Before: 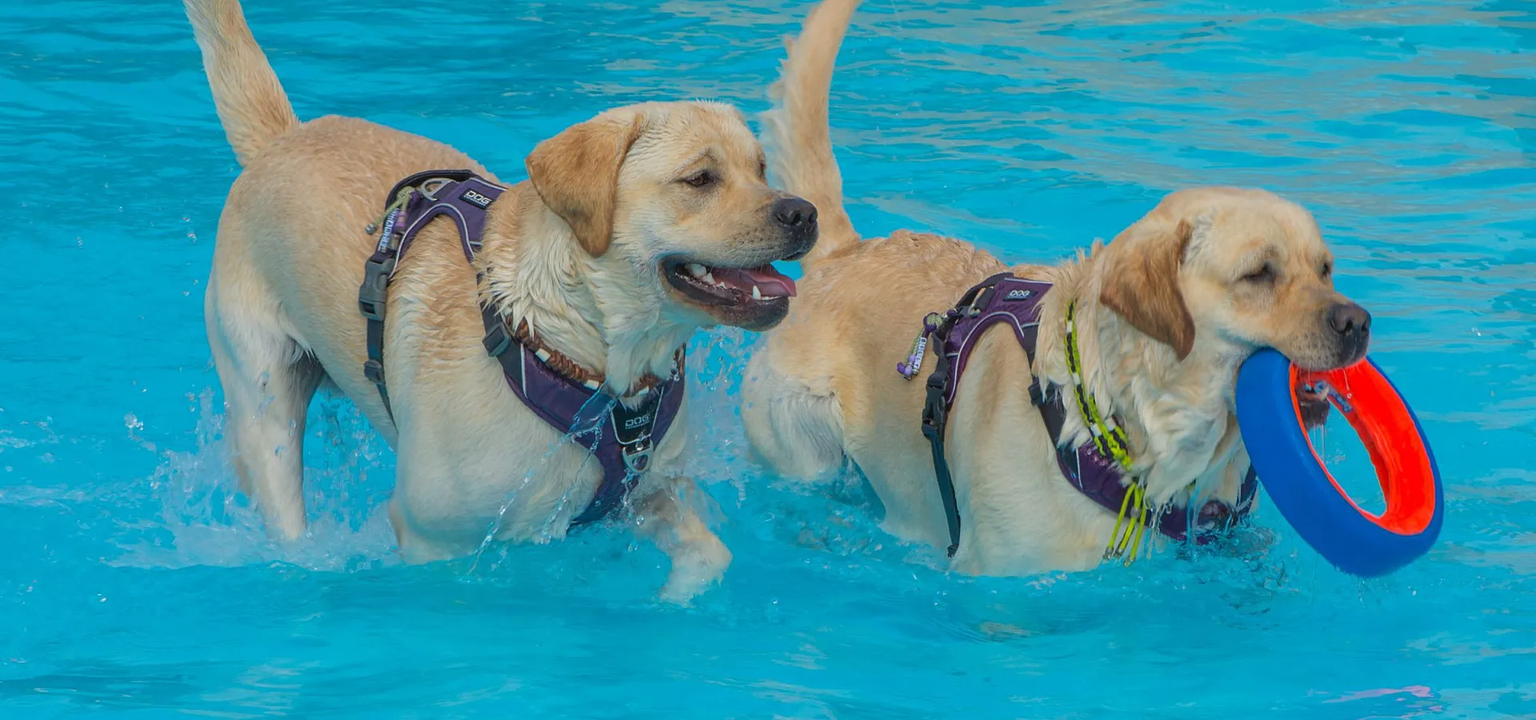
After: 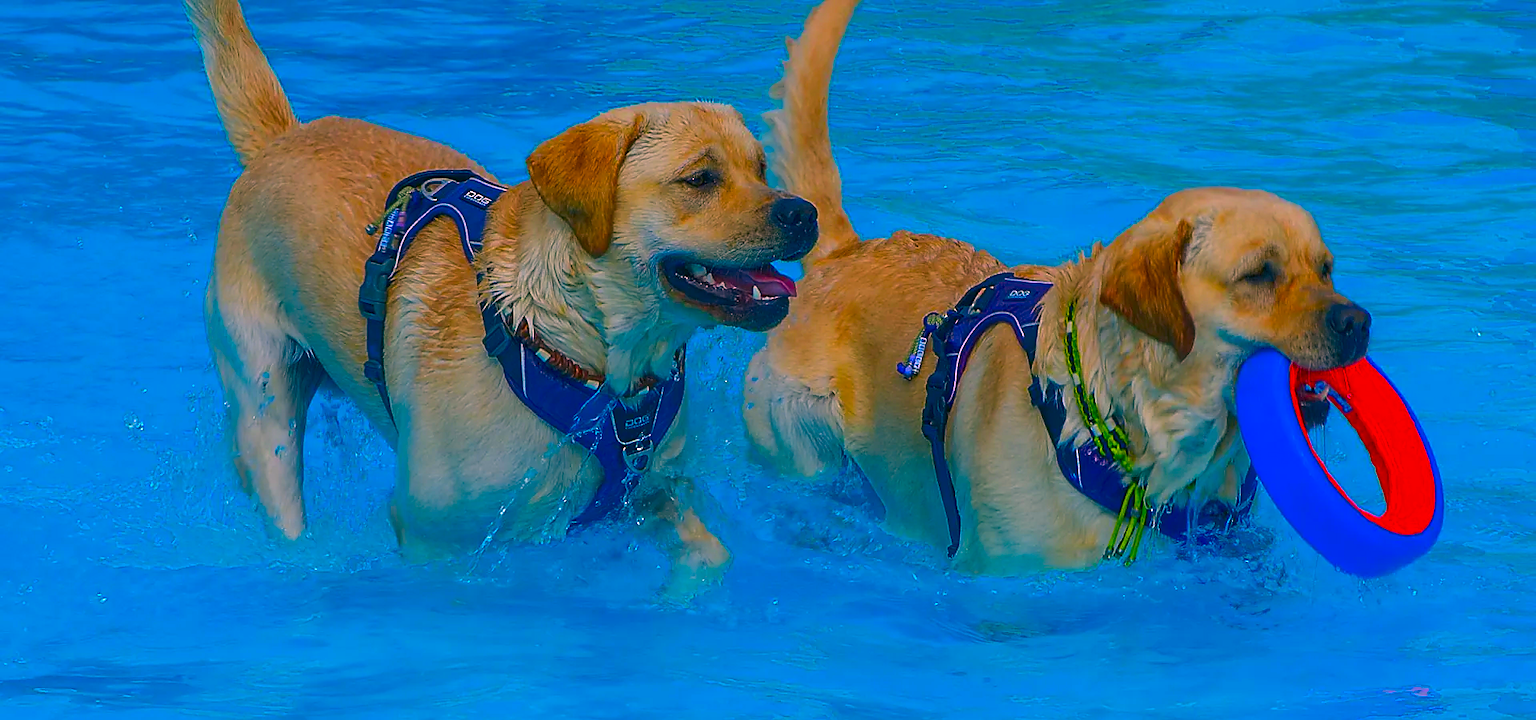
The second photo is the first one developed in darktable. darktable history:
color balance rgb: power › chroma 0.282%, power › hue 22.13°, linear chroma grading › global chroma 0.688%, perceptual saturation grading › global saturation 30.711%, perceptual brilliance grading › global brilliance 14.748%, perceptual brilliance grading › shadows -35.624%, contrast -29.73%
color correction: highlights a* 17.23, highlights b* 0.206, shadows a* -14.64, shadows b* -14.16, saturation 1.46
contrast brightness saturation: brightness -0.255, saturation 0.2
sharpen: radius 1.365, amount 1.256, threshold 0.83
